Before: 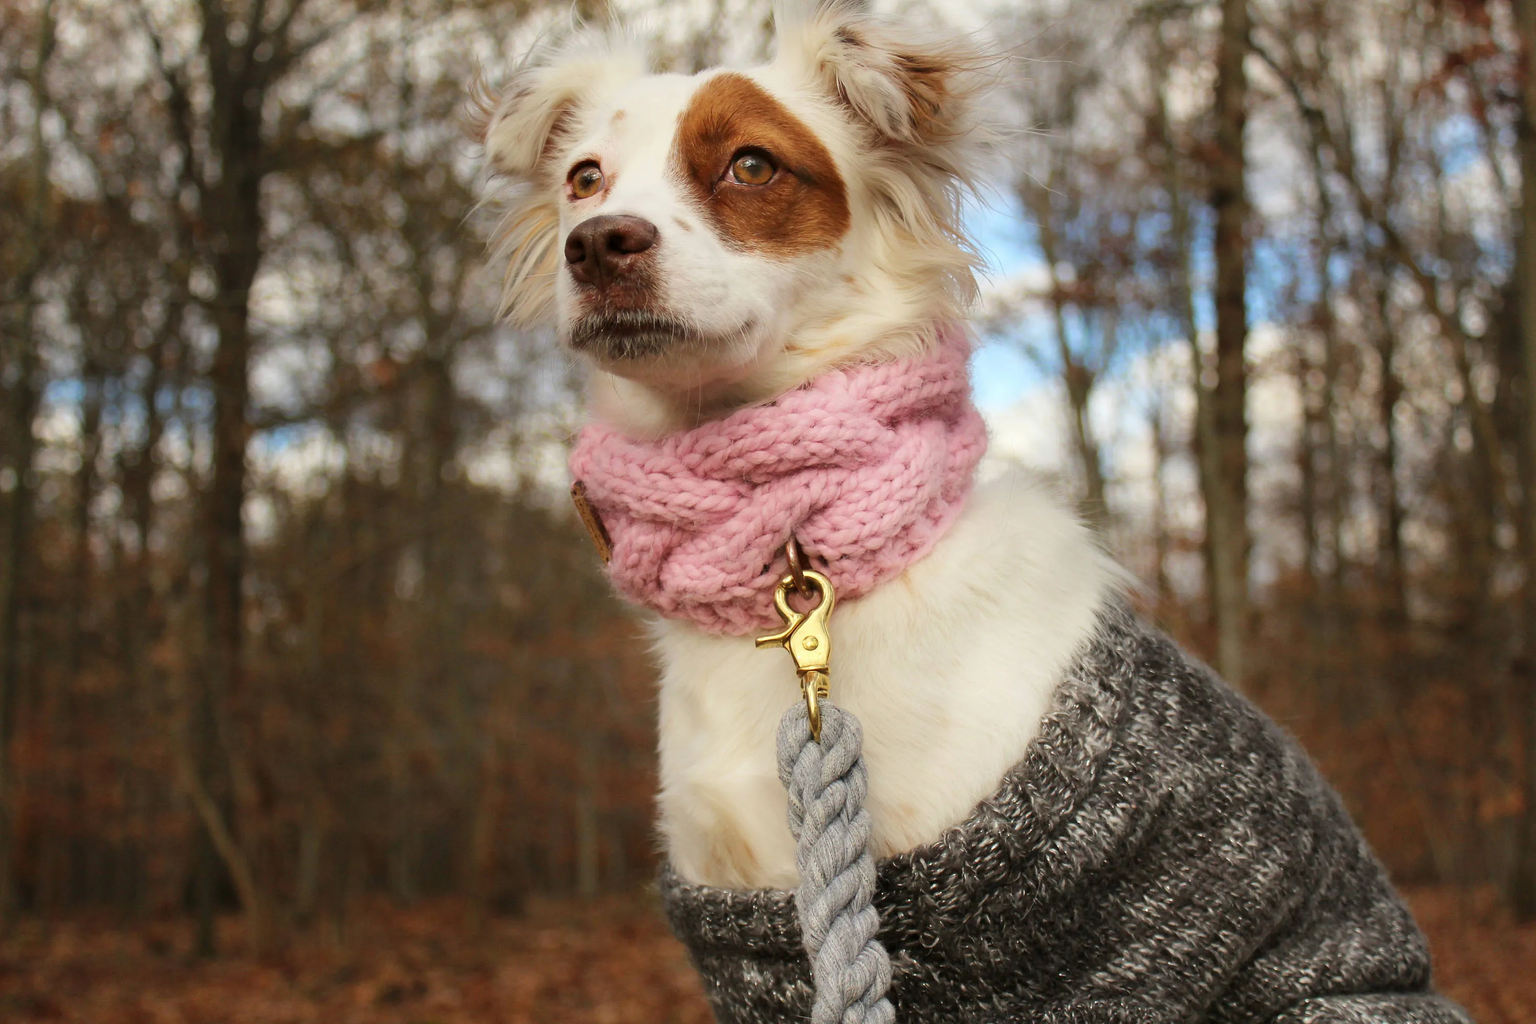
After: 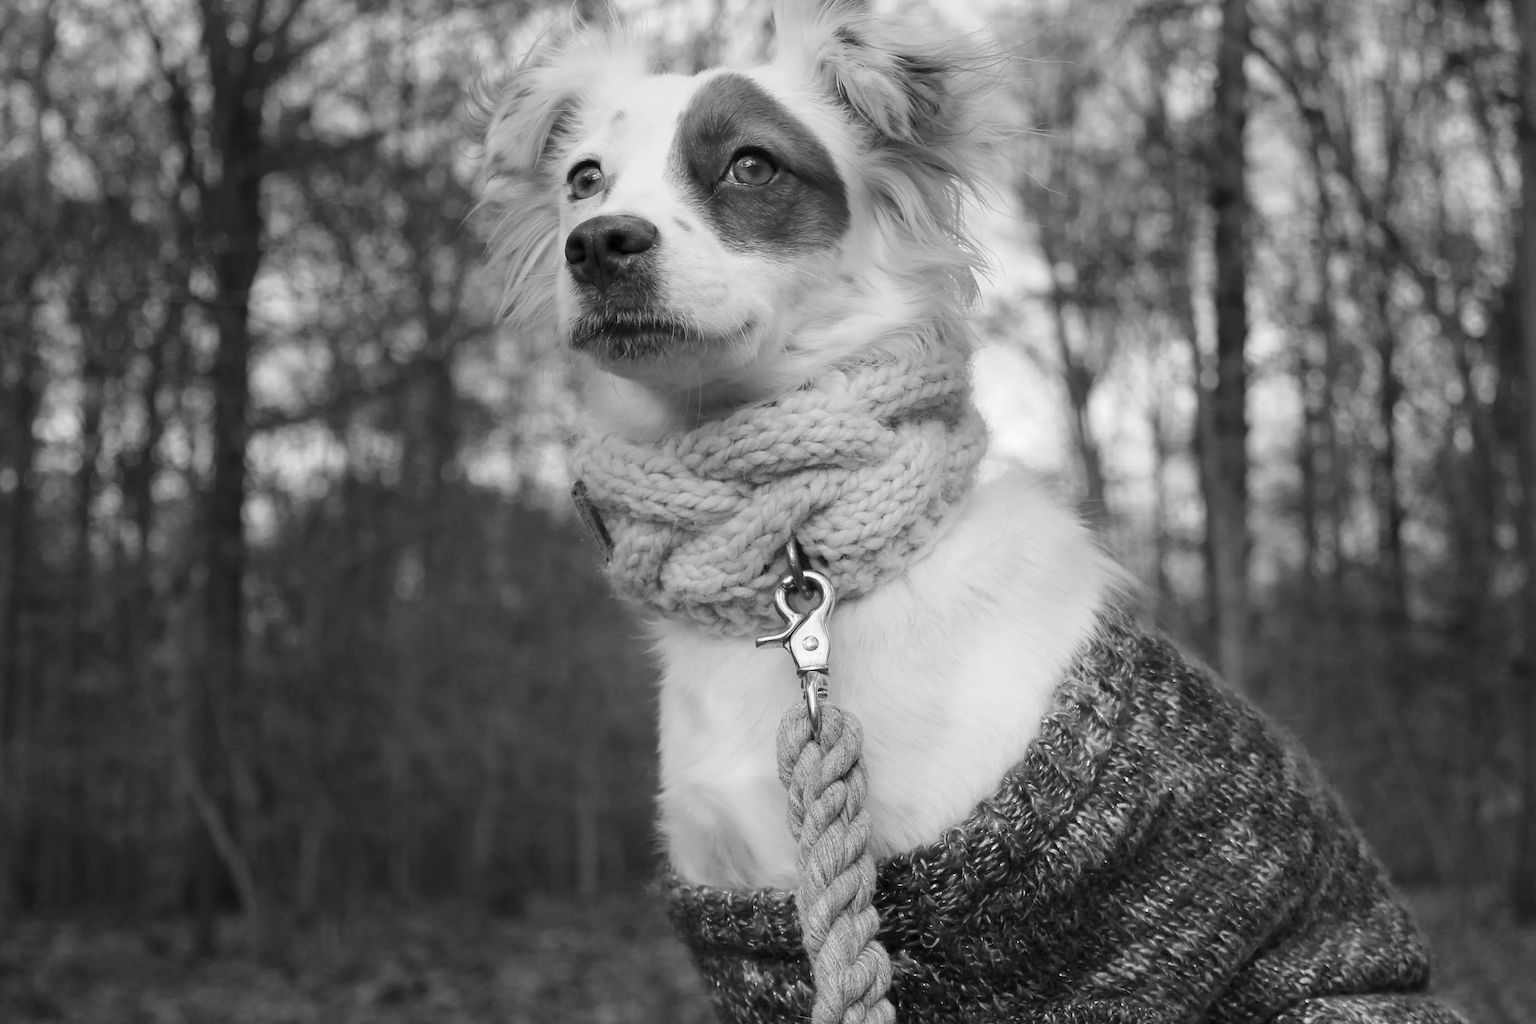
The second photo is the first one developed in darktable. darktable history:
color balance: input saturation 99%
monochrome: on, module defaults
